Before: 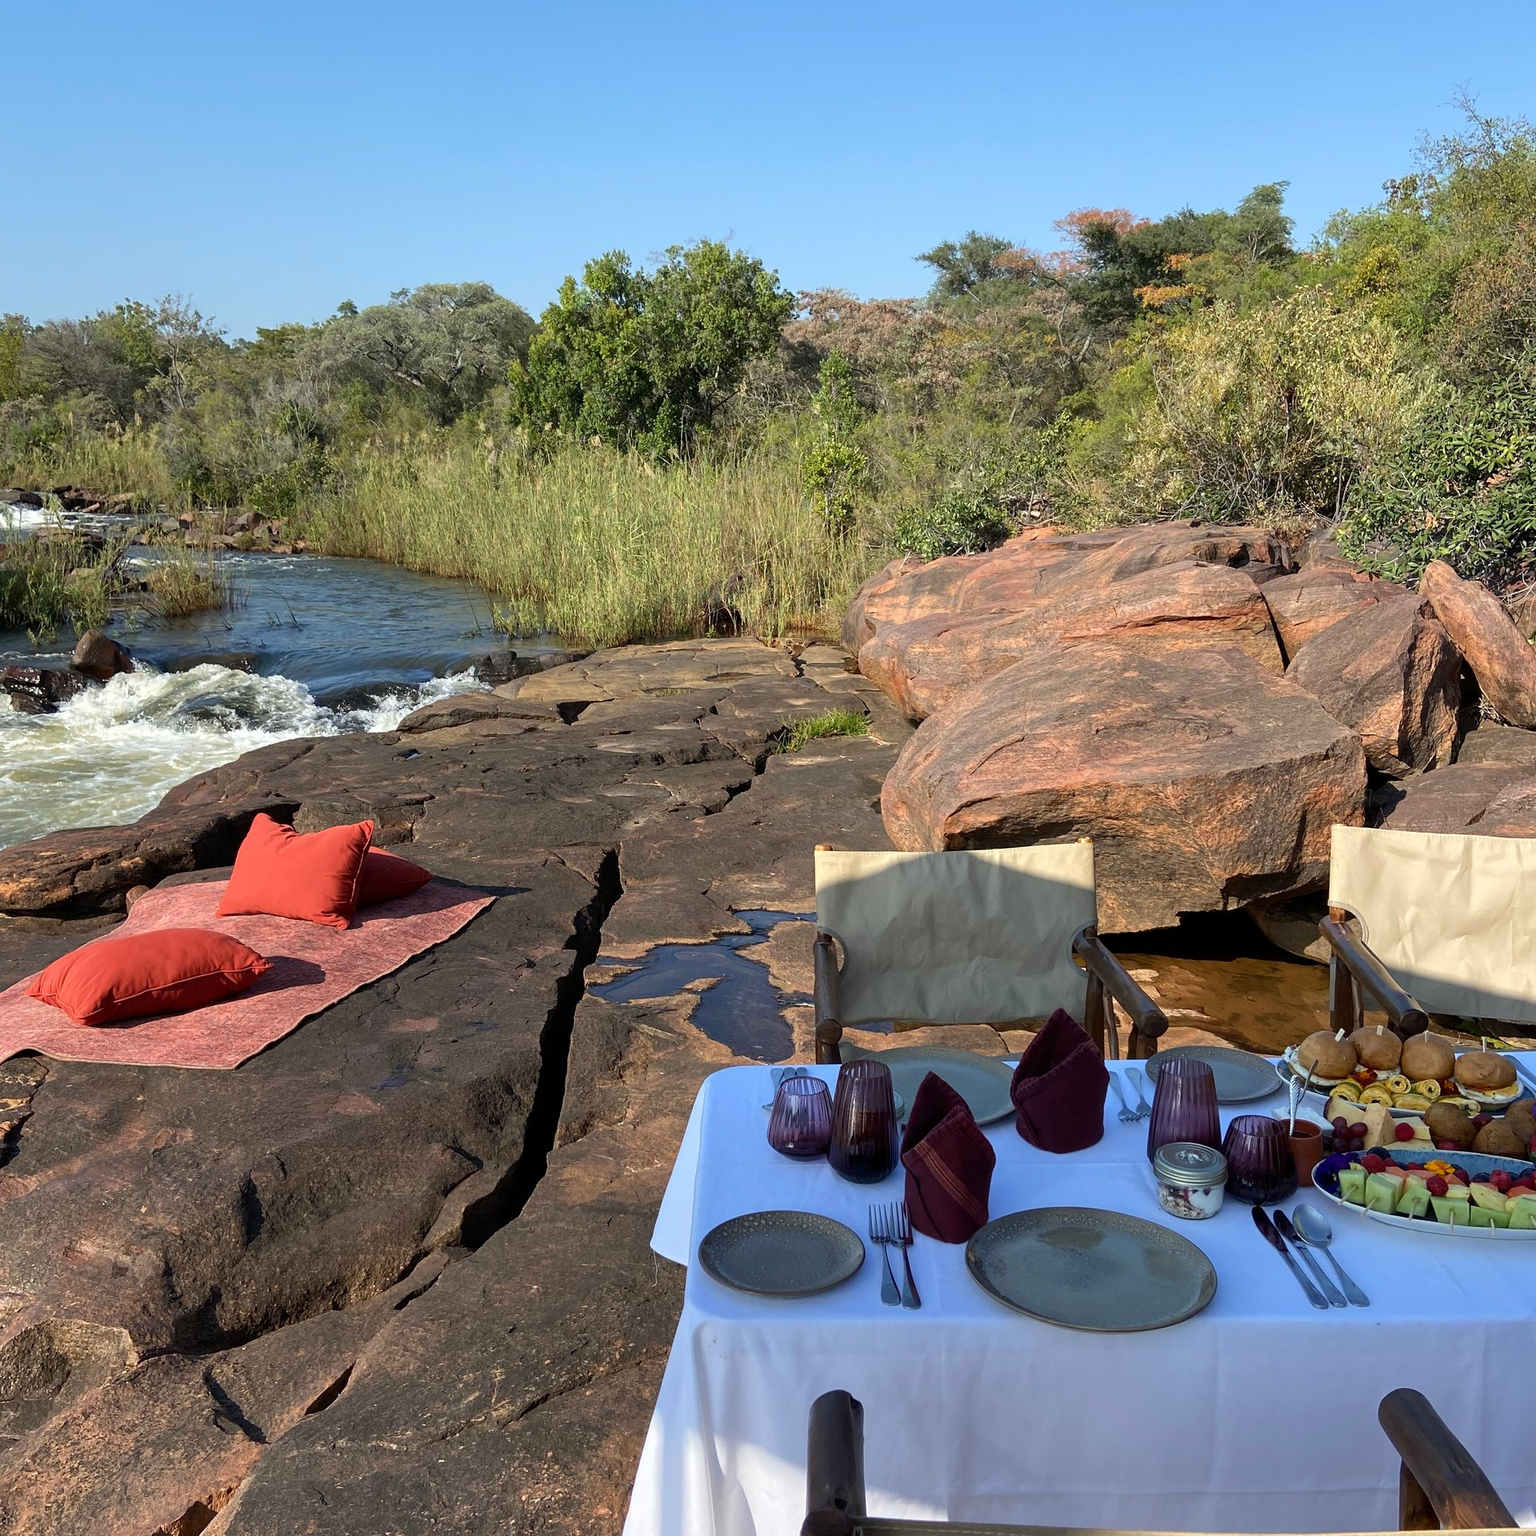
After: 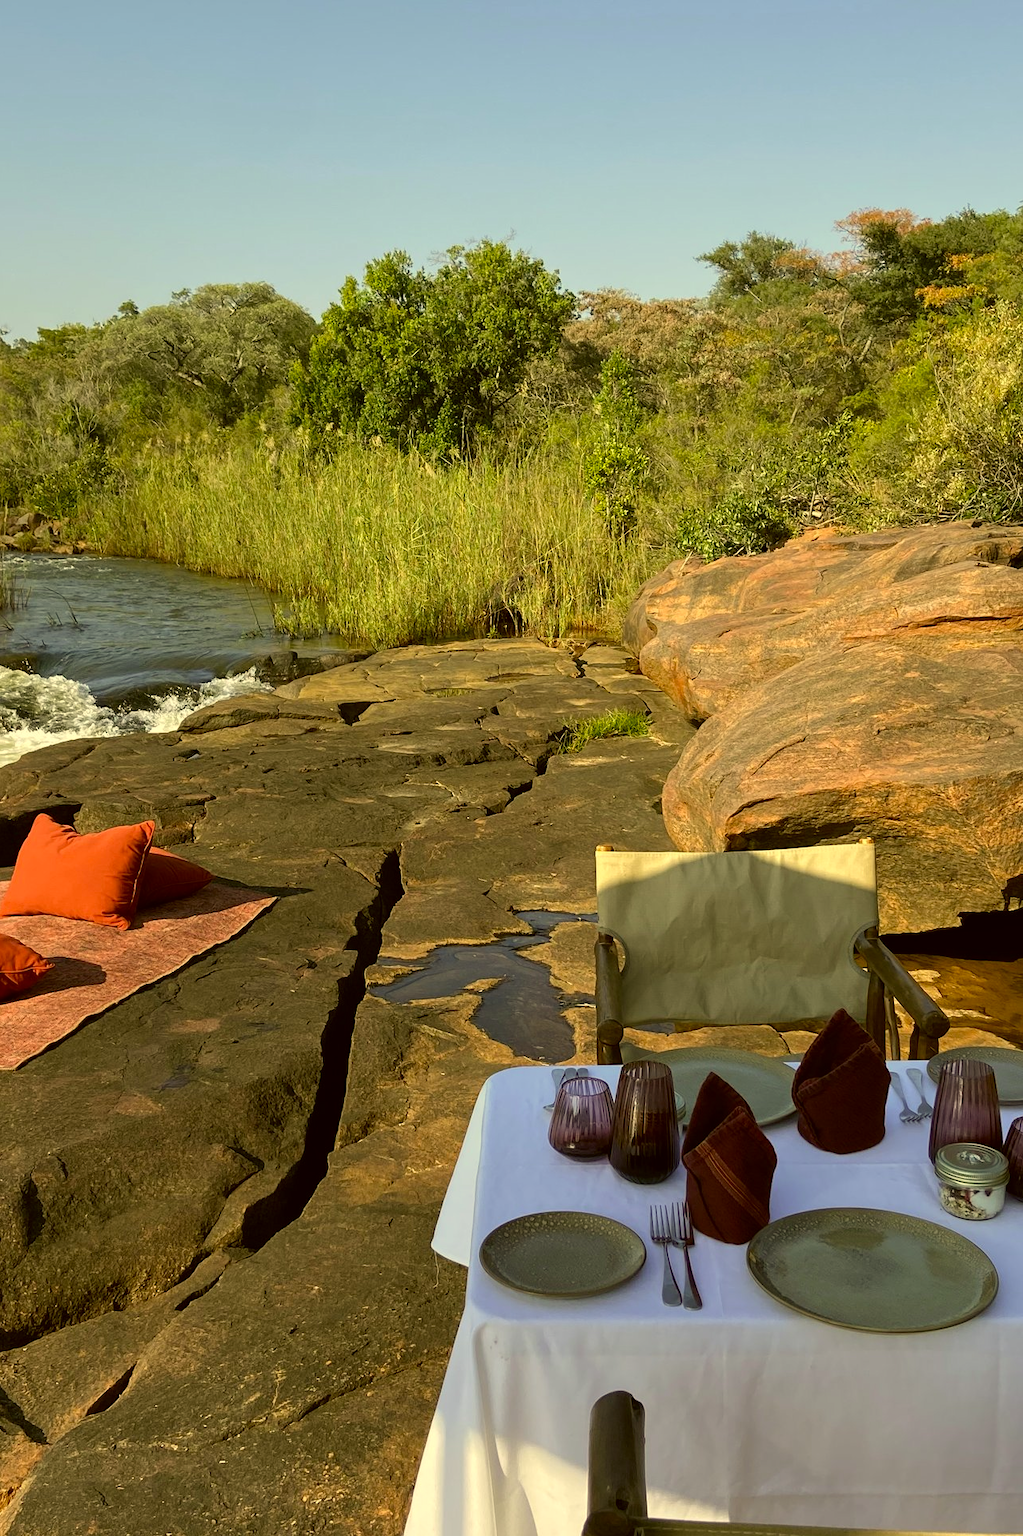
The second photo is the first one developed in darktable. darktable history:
color correction: highlights a* 0.162, highlights b* 29.53, shadows a* -0.162, shadows b* 21.09
crop and rotate: left 14.292%, right 19.041%
tone equalizer: on, module defaults
